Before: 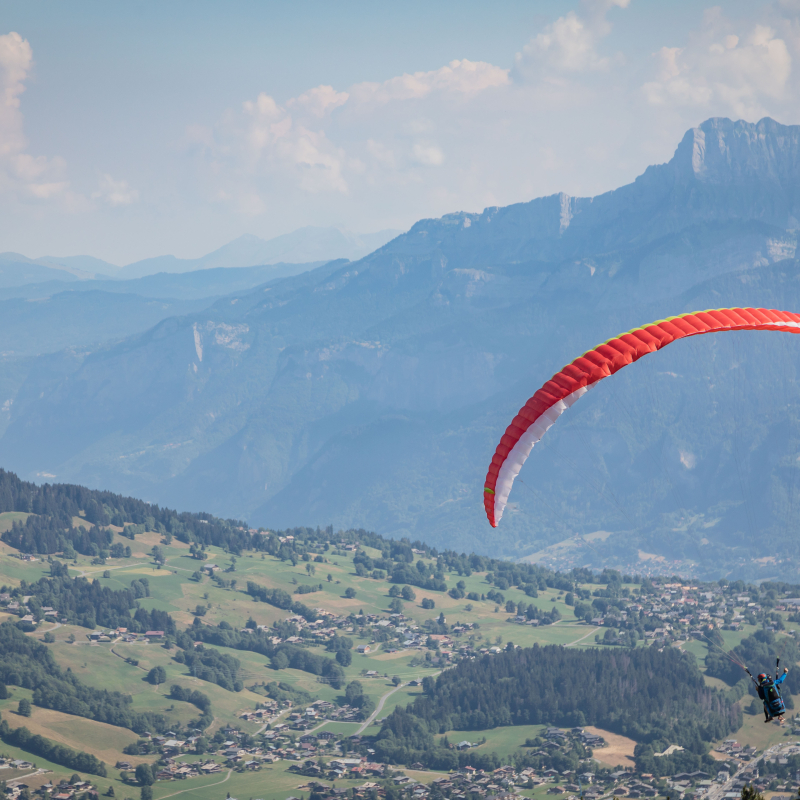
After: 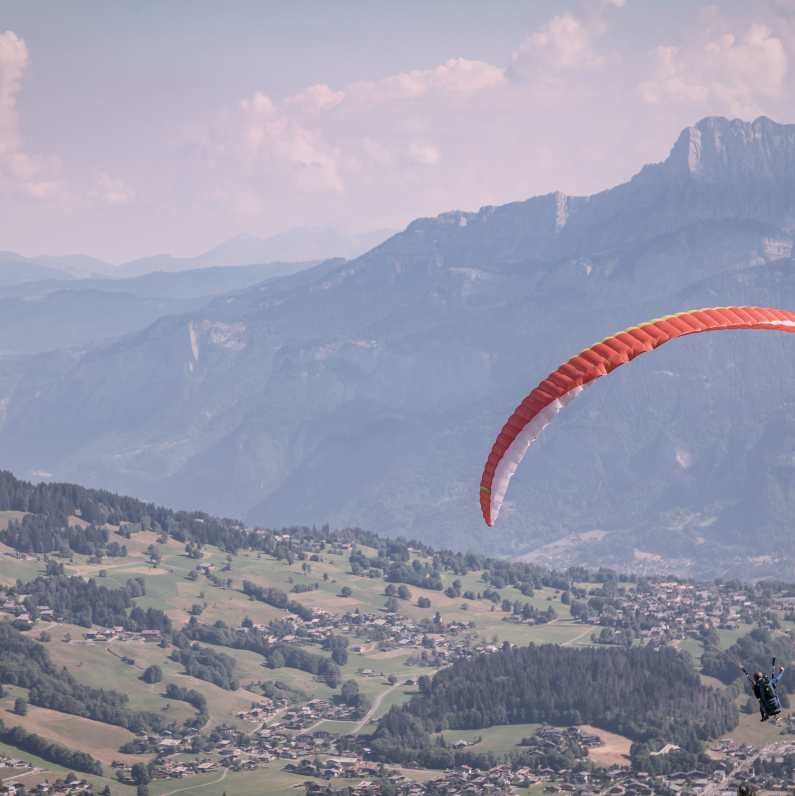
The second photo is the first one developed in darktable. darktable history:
exposure: compensate highlight preservation false
white balance: red 1.05, blue 1.072
crop and rotate: left 0.614%, top 0.179%, bottom 0.309%
color correction: highlights a* 5.59, highlights b* 5.24, saturation 0.68
